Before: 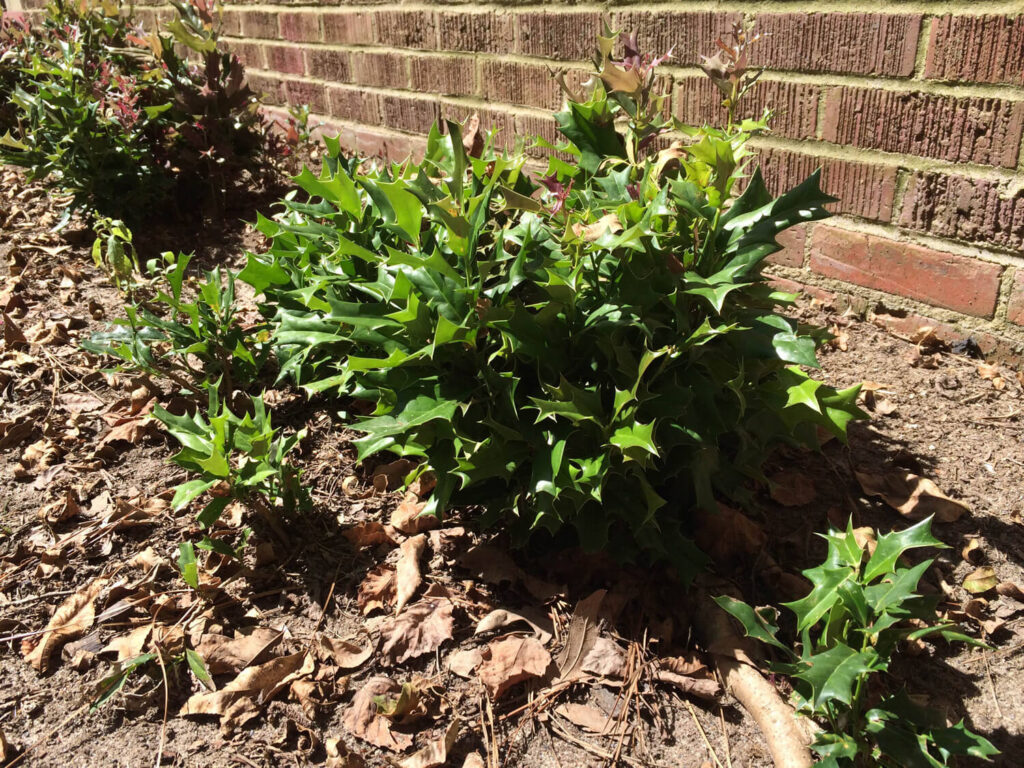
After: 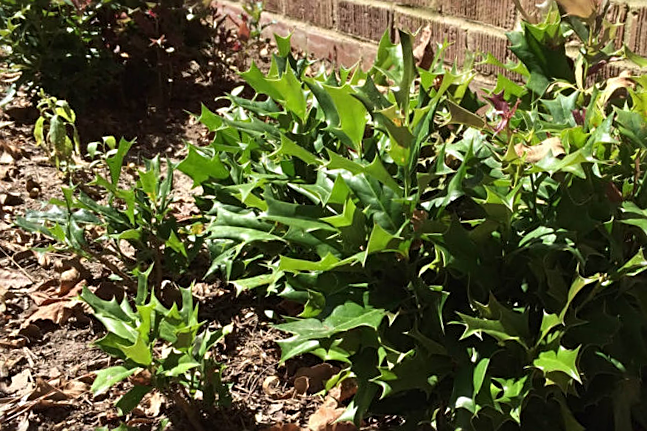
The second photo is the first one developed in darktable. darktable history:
crop and rotate: angle -4.99°, left 2.122%, top 6.945%, right 27.566%, bottom 30.519%
sharpen: on, module defaults
